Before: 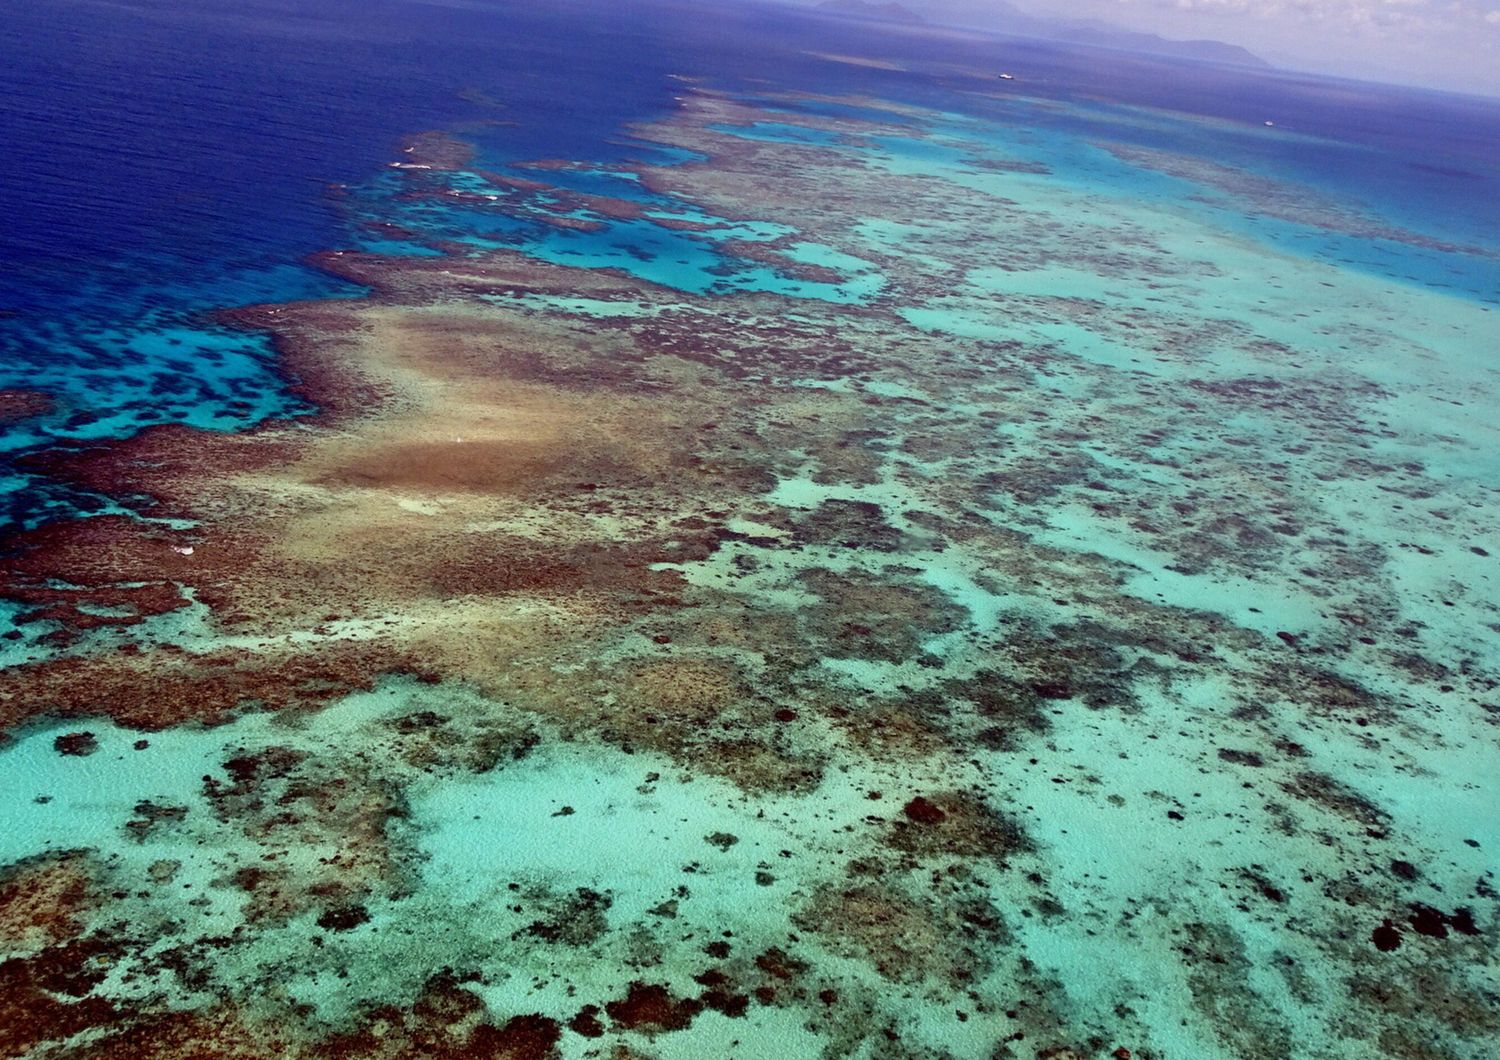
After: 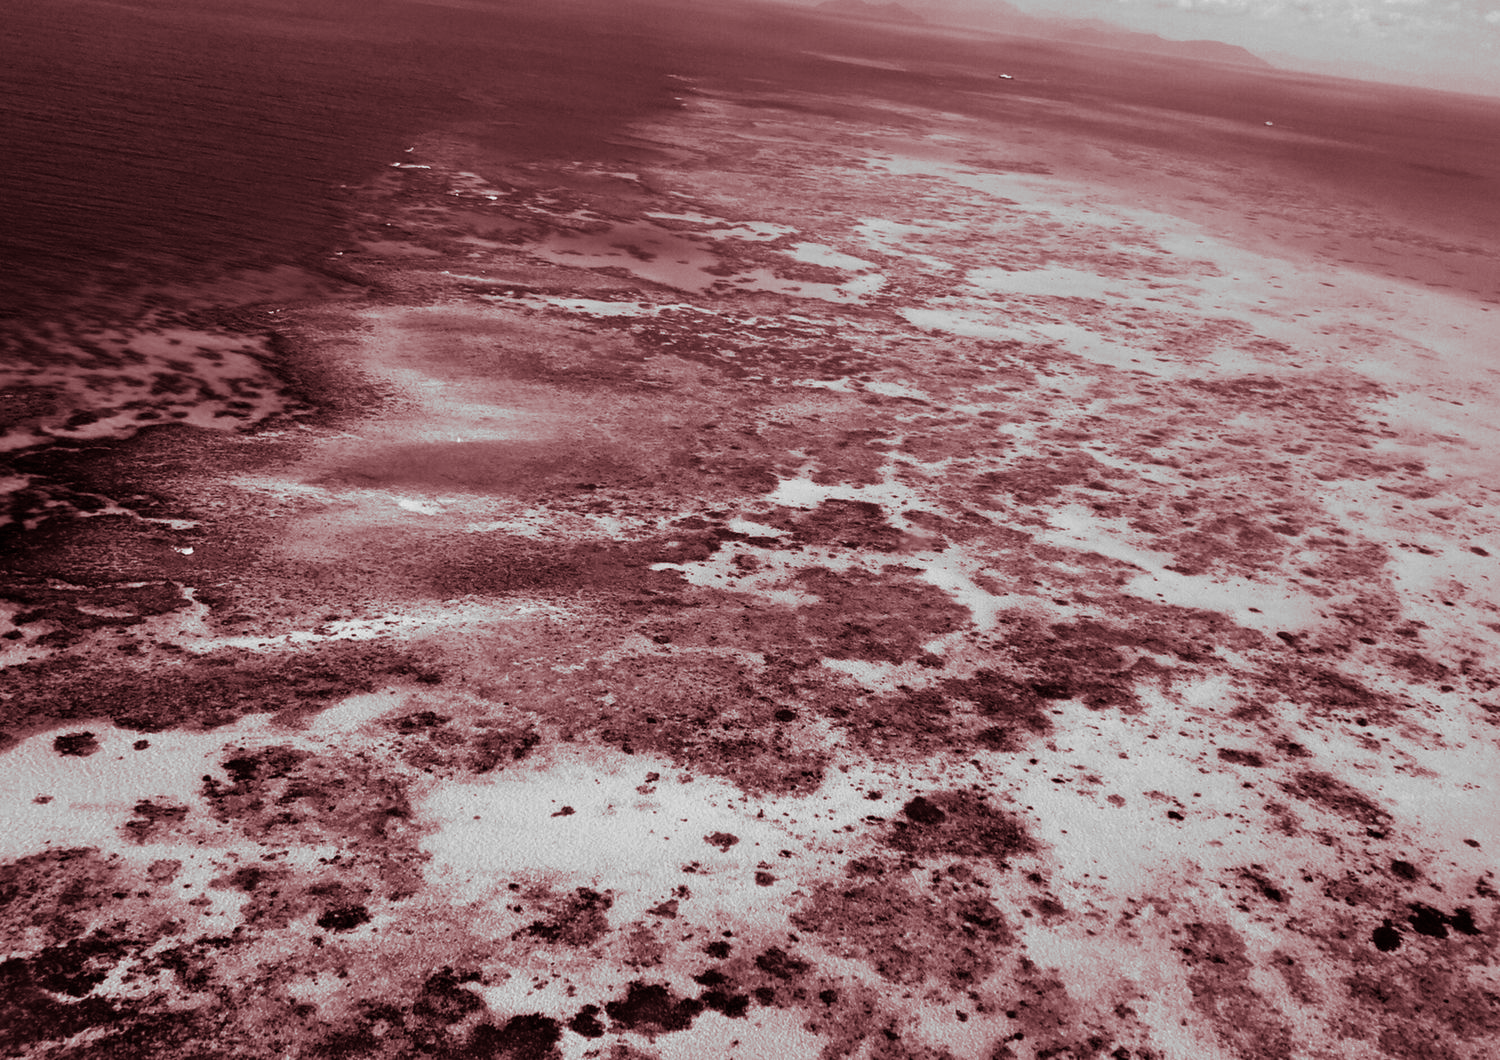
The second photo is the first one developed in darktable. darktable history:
monochrome: on, module defaults
split-toning: highlights › saturation 0, balance -61.83
